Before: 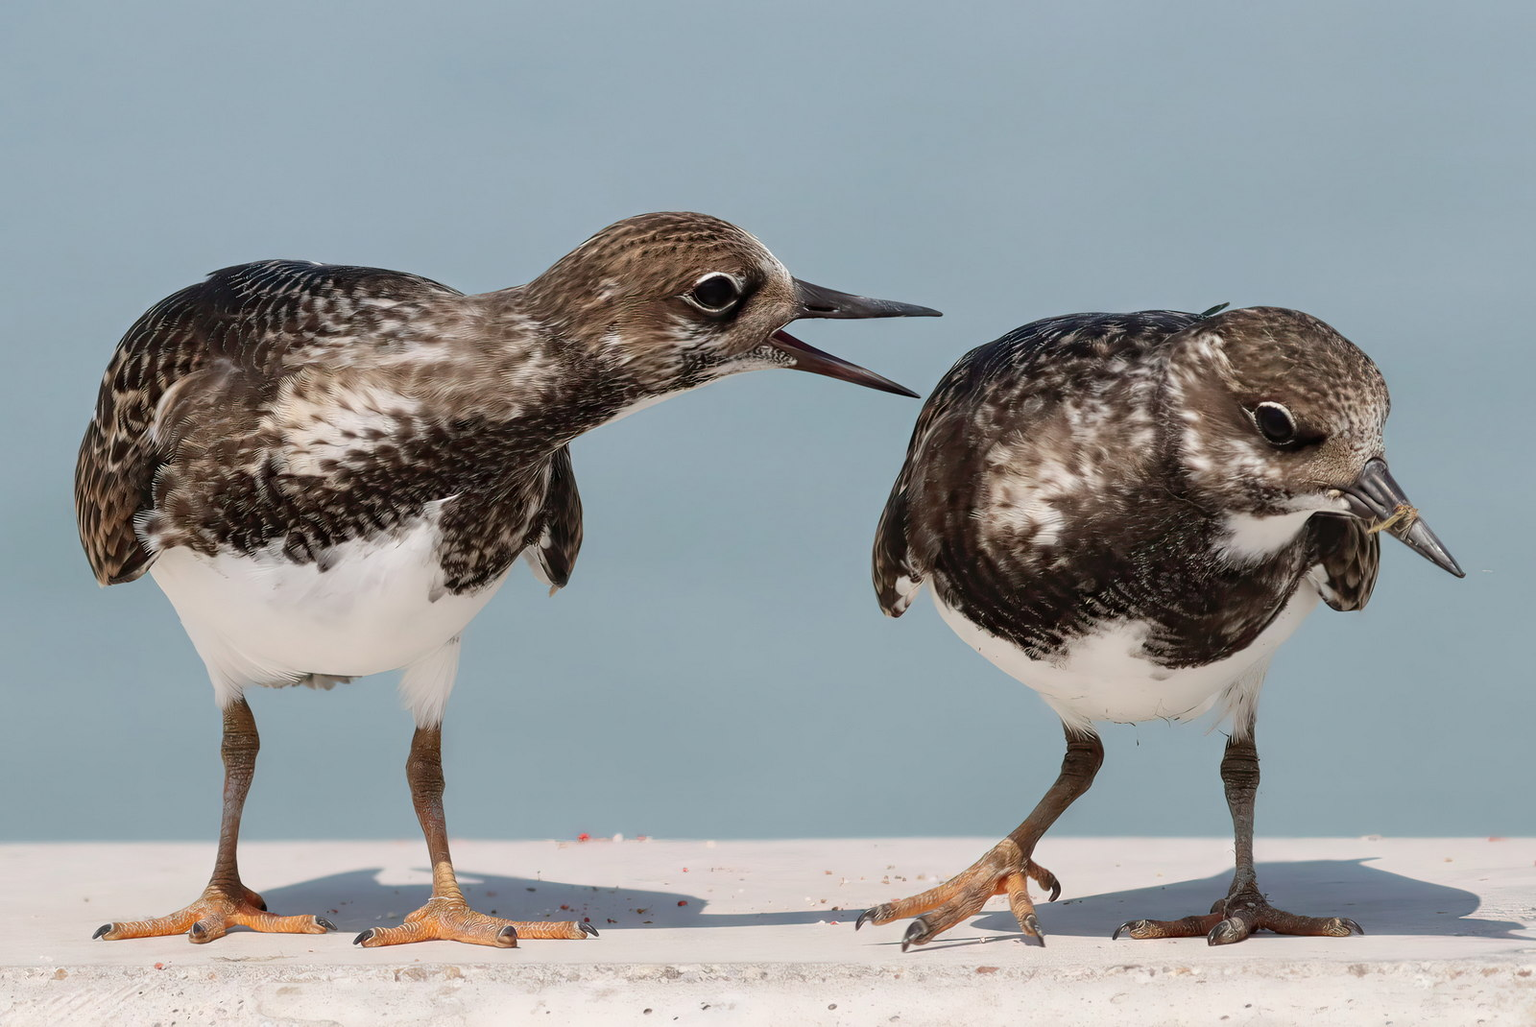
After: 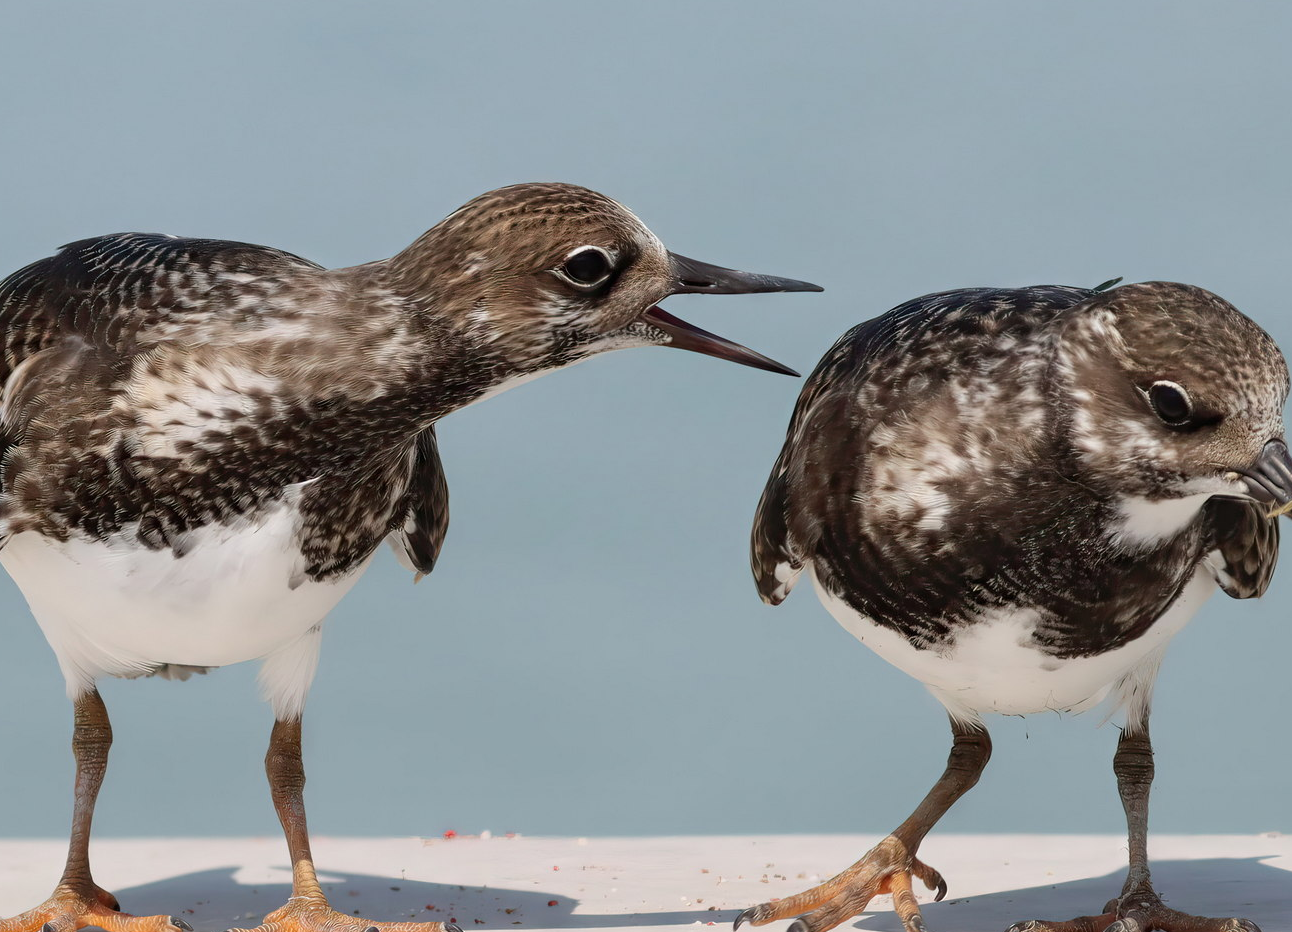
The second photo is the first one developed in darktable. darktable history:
crop: left 9.921%, top 3.601%, right 9.306%, bottom 9.25%
